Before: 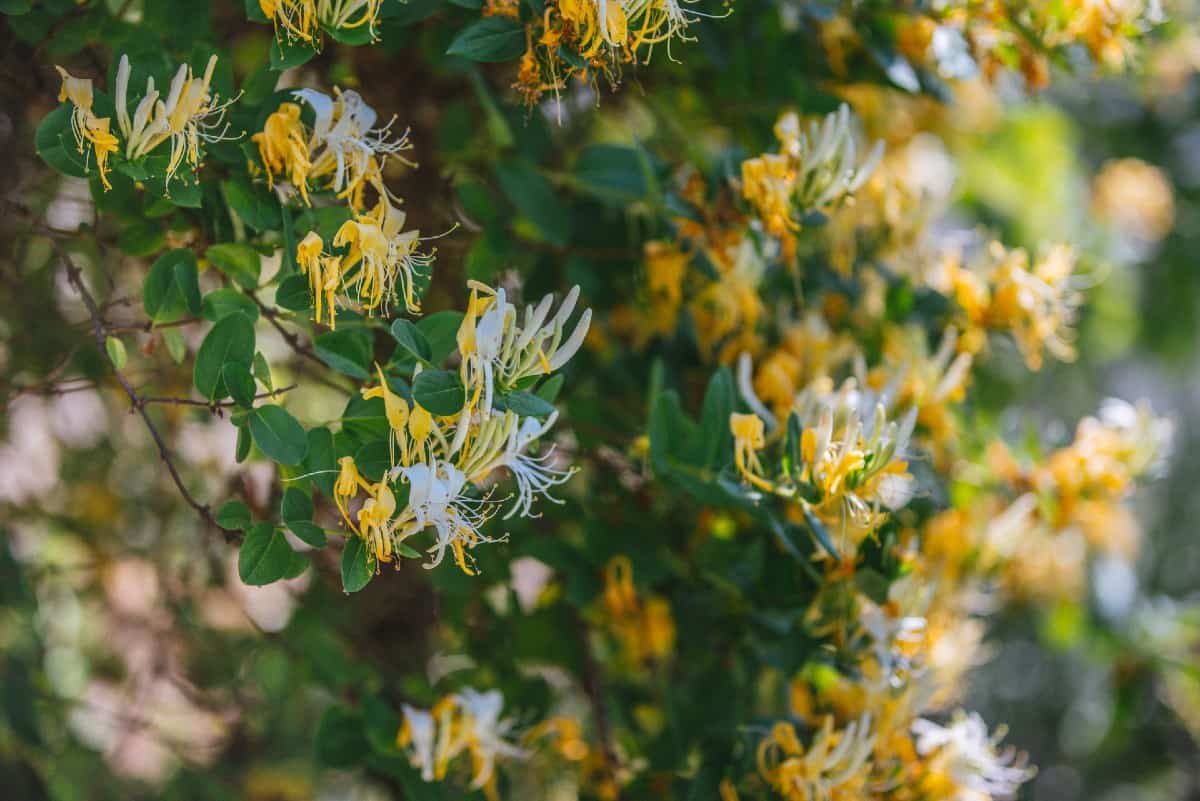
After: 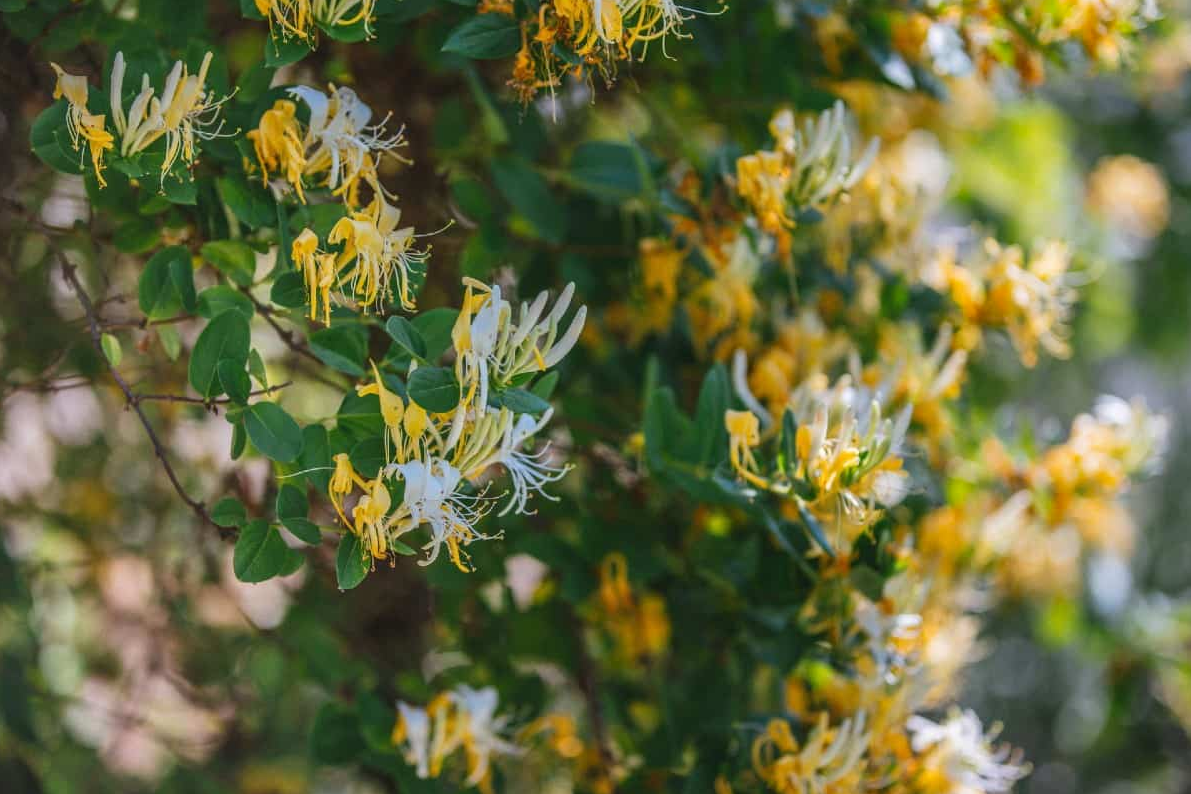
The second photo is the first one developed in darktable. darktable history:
crop: left 0.434%, top 0.485%, right 0.244%, bottom 0.386%
shadows and highlights: shadows 5, soften with gaussian
